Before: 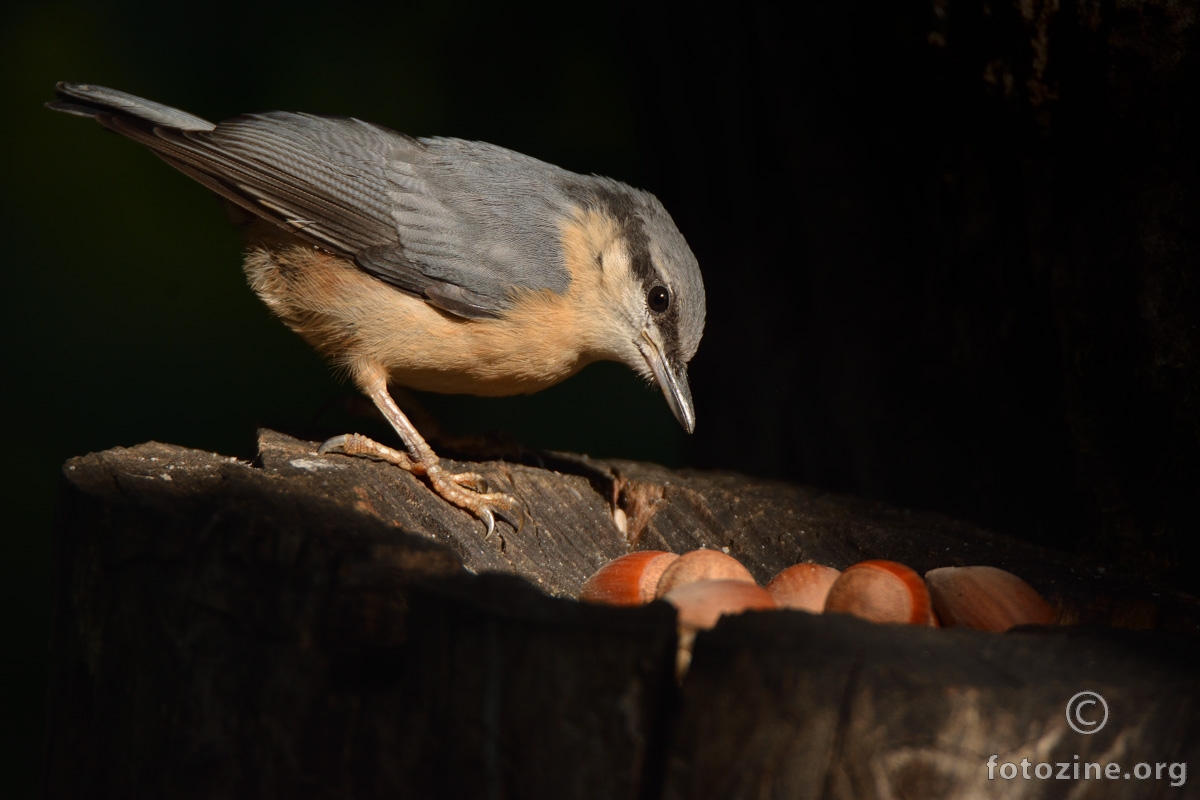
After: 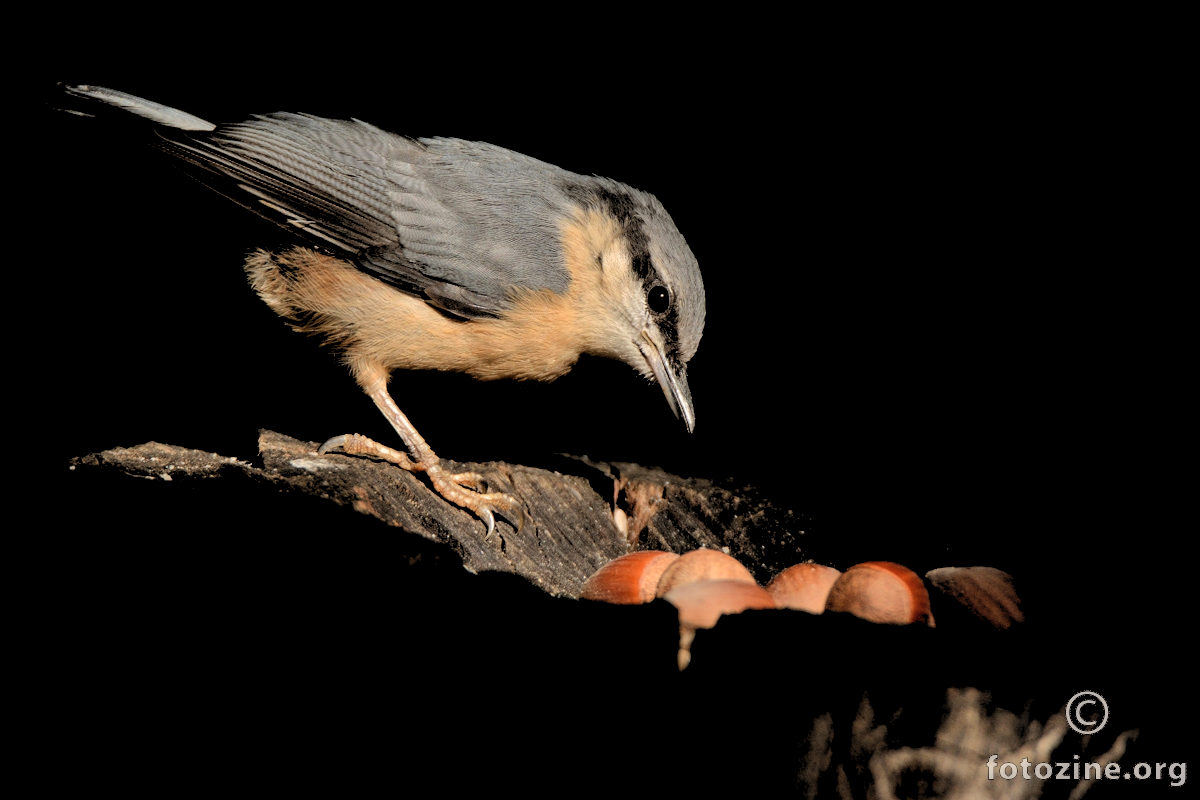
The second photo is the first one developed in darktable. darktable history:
shadows and highlights: shadows 32, highlights -32, soften with gaussian
rgb levels: levels [[0.029, 0.461, 0.922], [0, 0.5, 1], [0, 0.5, 1]]
